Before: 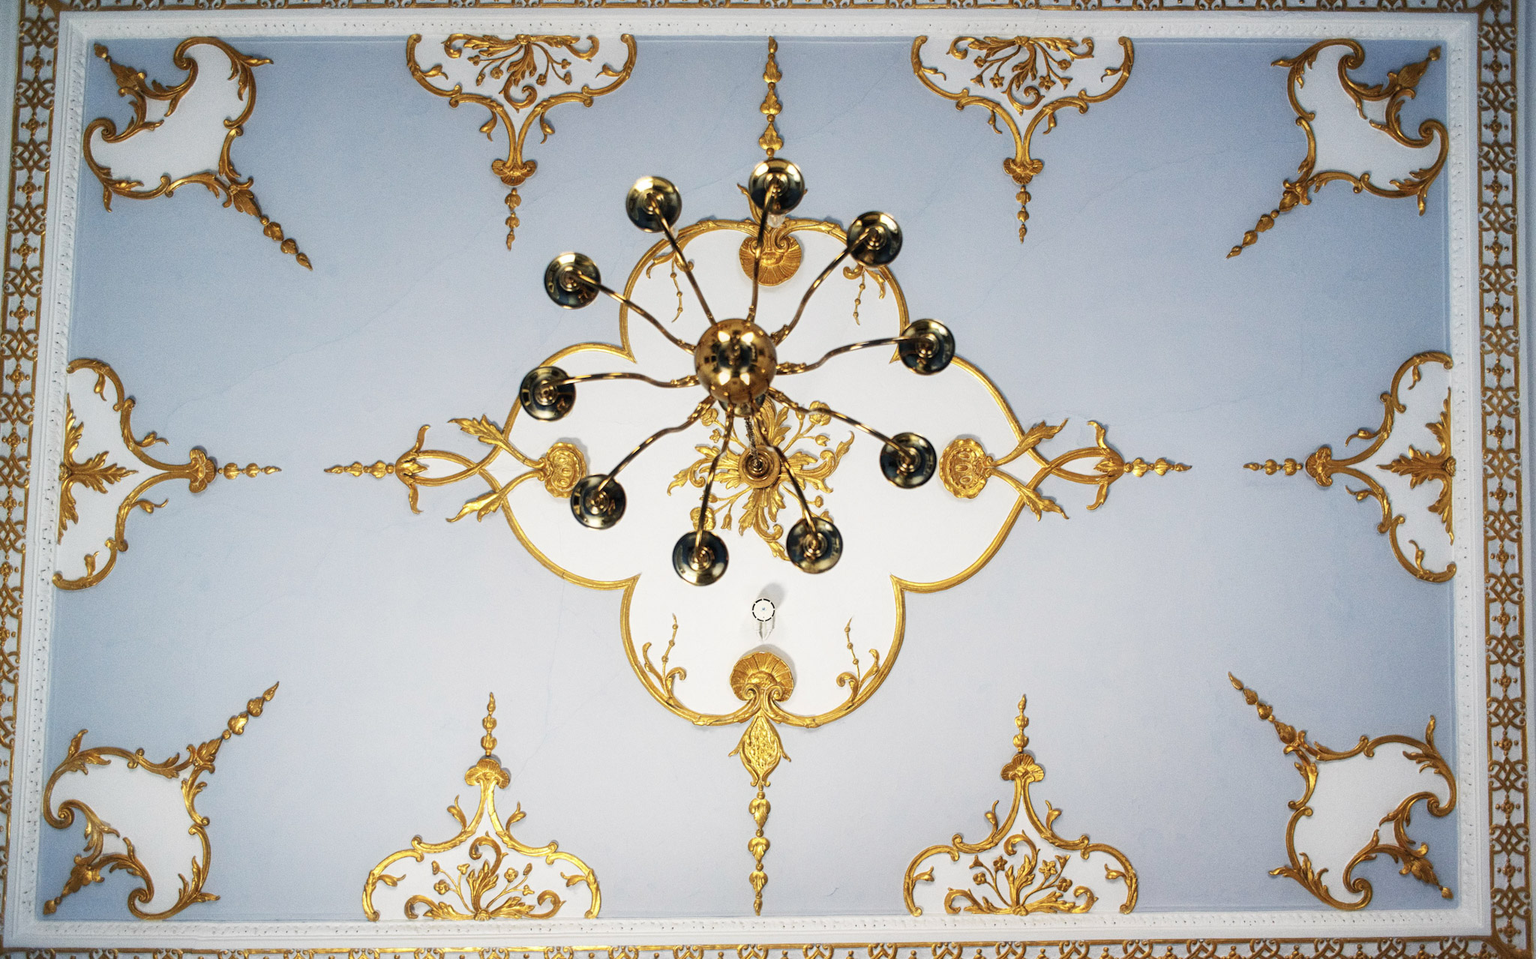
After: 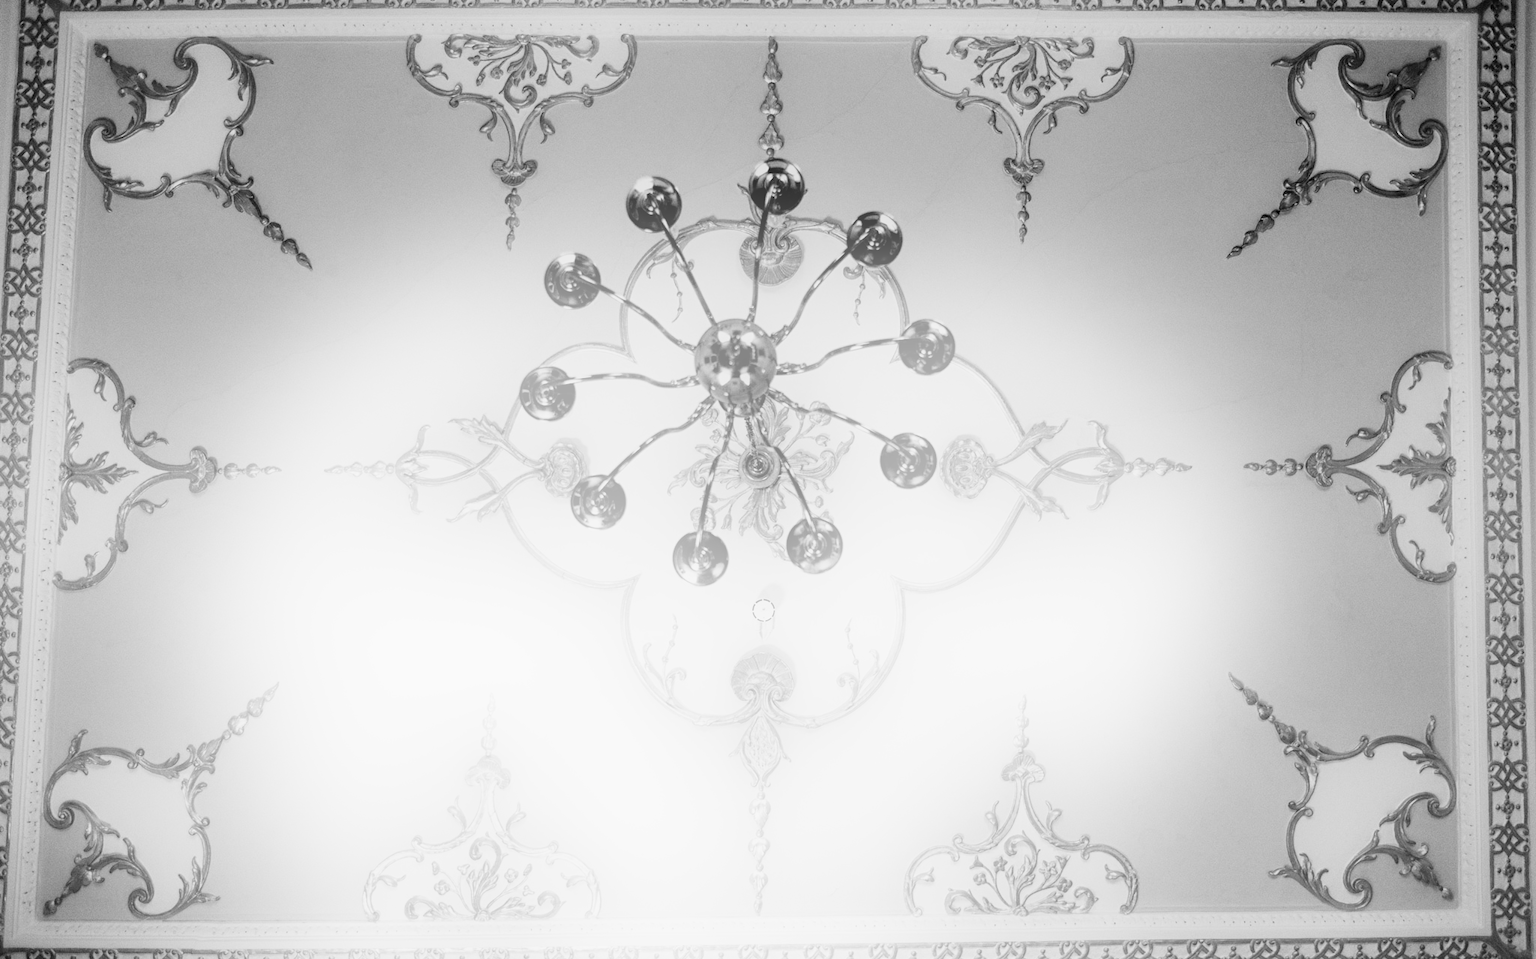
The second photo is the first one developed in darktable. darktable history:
bloom: on, module defaults
monochrome: a 16.06, b 15.48, size 1
filmic rgb: black relative exposure -5 EV, hardness 2.88, contrast 1.2, highlights saturation mix -30%
